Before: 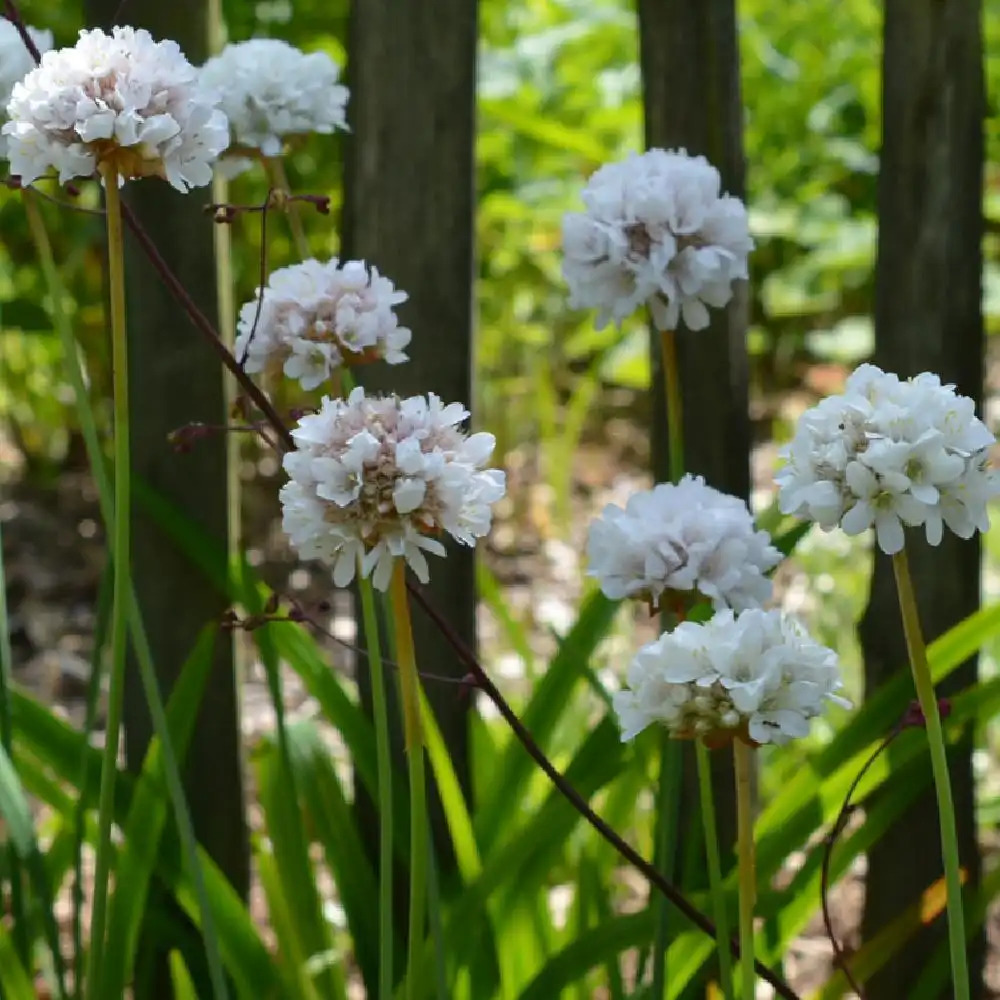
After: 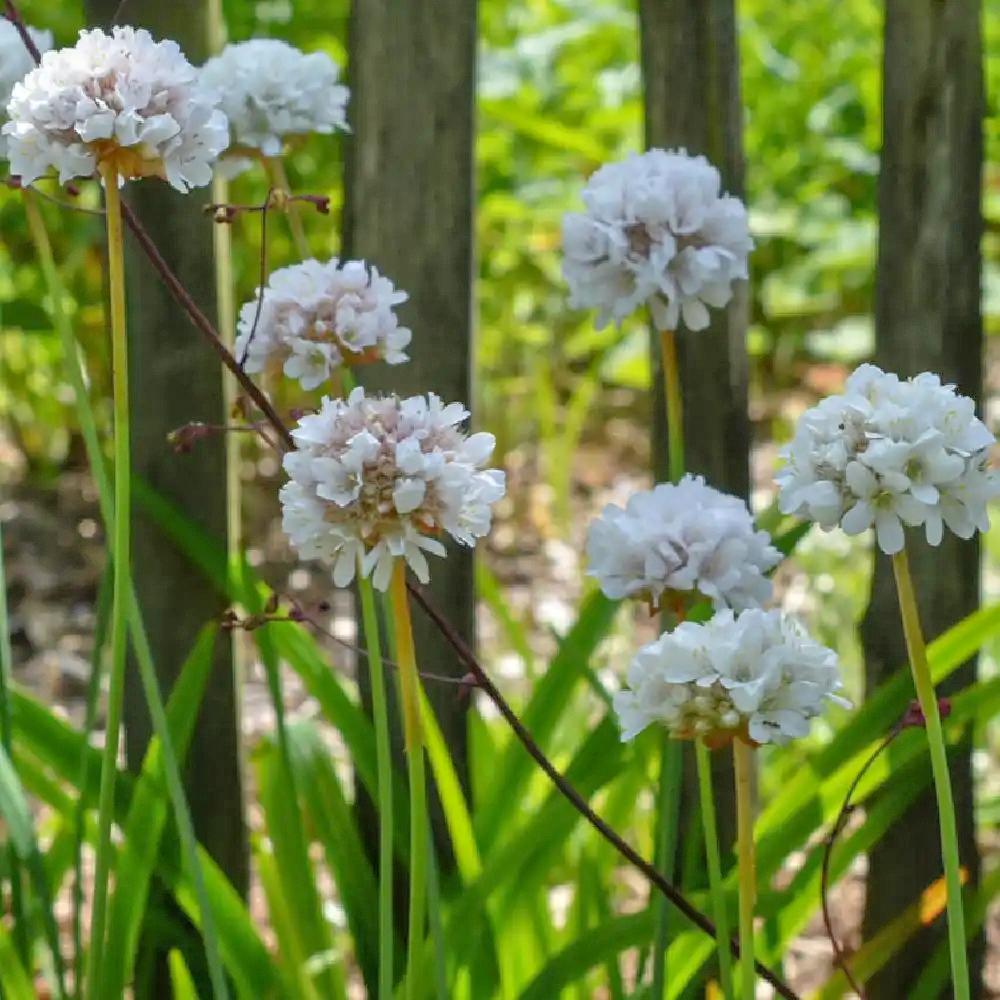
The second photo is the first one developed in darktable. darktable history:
local contrast: detail 110%
tone equalizer: -7 EV 0.149 EV, -6 EV 0.612 EV, -5 EV 1.18 EV, -4 EV 1.35 EV, -3 EV 1.15 EV, -2 EV 0.6 EV, -1 EV 0.166 EV
levels: levels [0, 0.498, 0.996]
